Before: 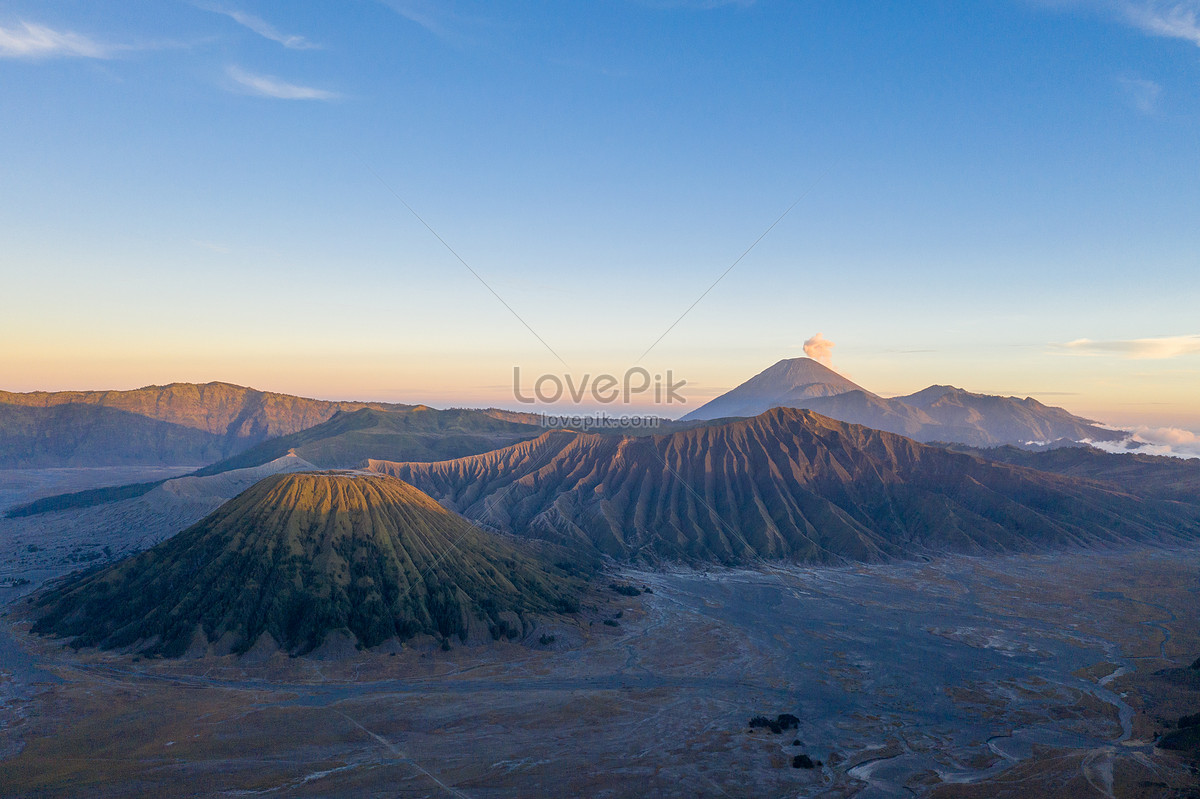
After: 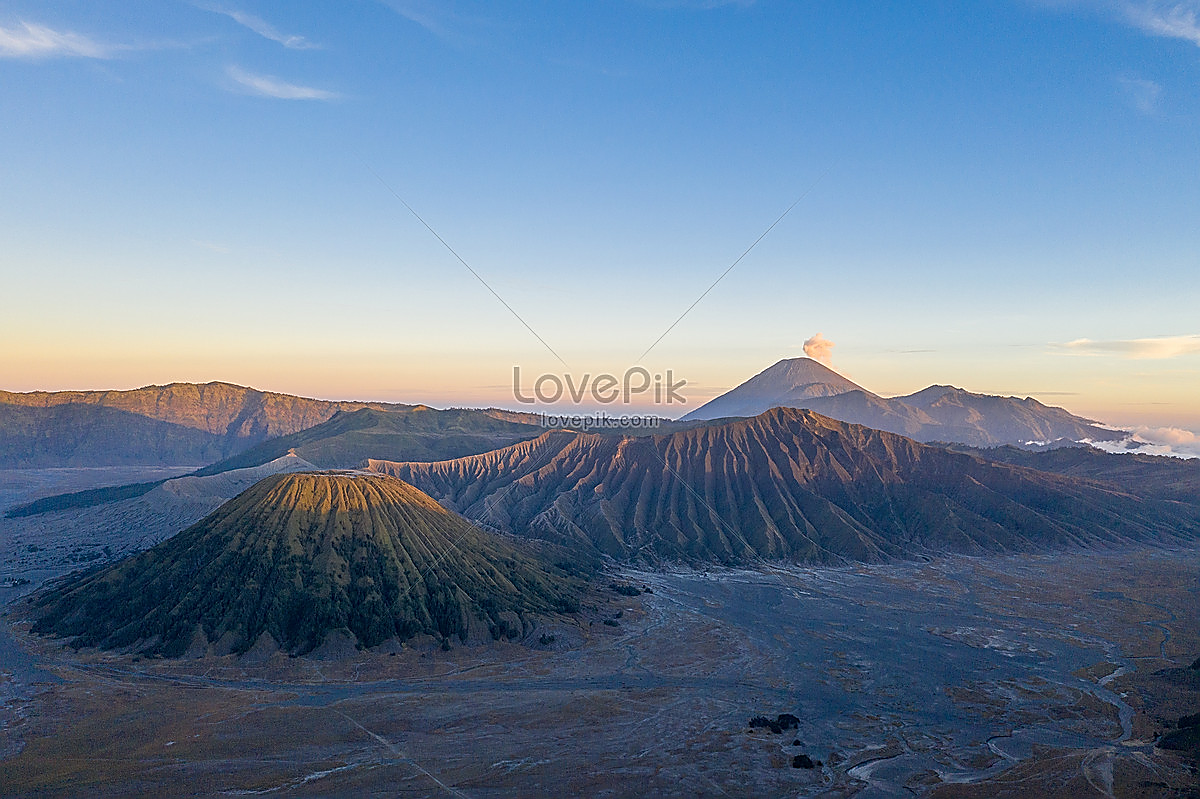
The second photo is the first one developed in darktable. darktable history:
sharpen: radius 1.405, amount 1.254, threshold 0.645
